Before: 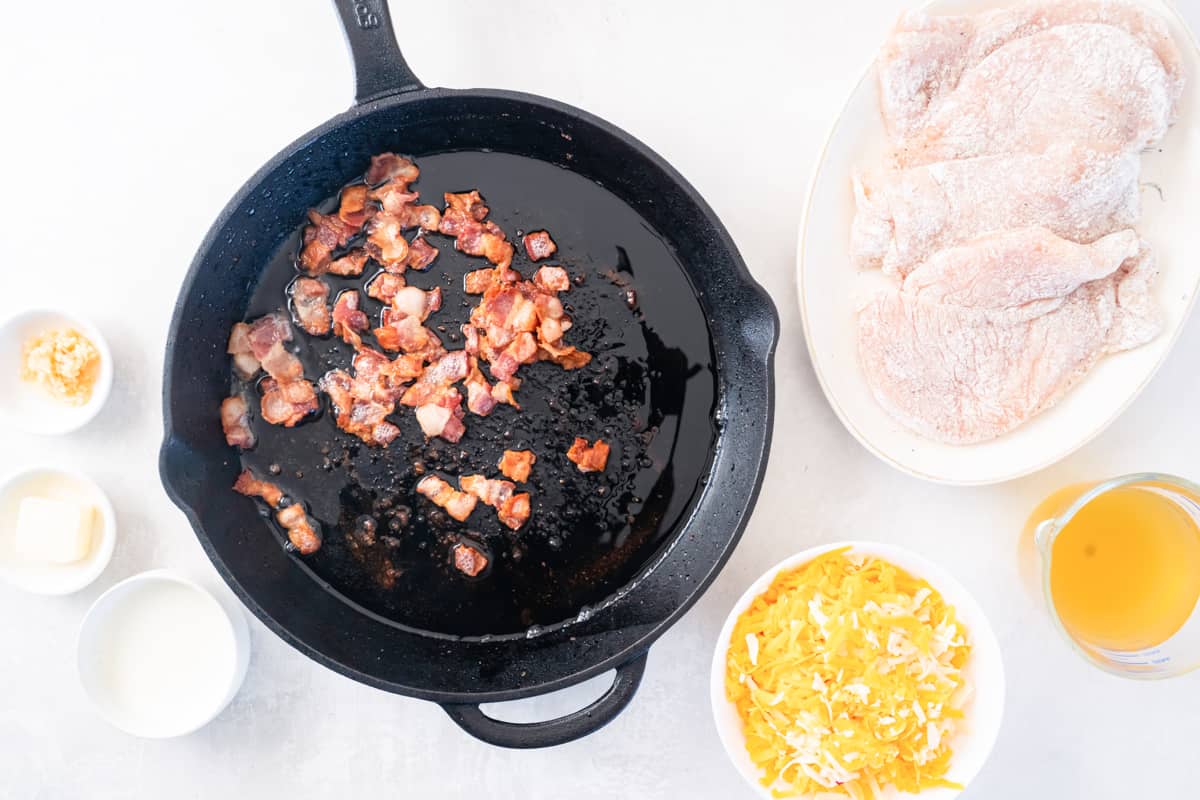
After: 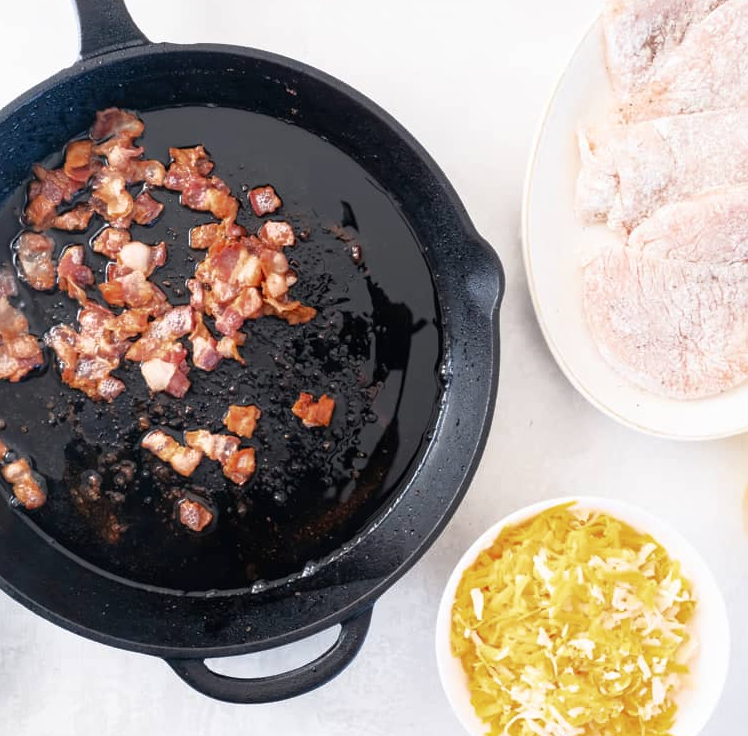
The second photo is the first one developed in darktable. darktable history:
tone curve: curves: ch0 [(0, 0) (0.48, 0.431) (0.7, 0.609) (0.864, 0.854) (1, 1)]
crop and rotate: left 22.918%, top 5.629%, right 14.711%, bottom 2.247%
